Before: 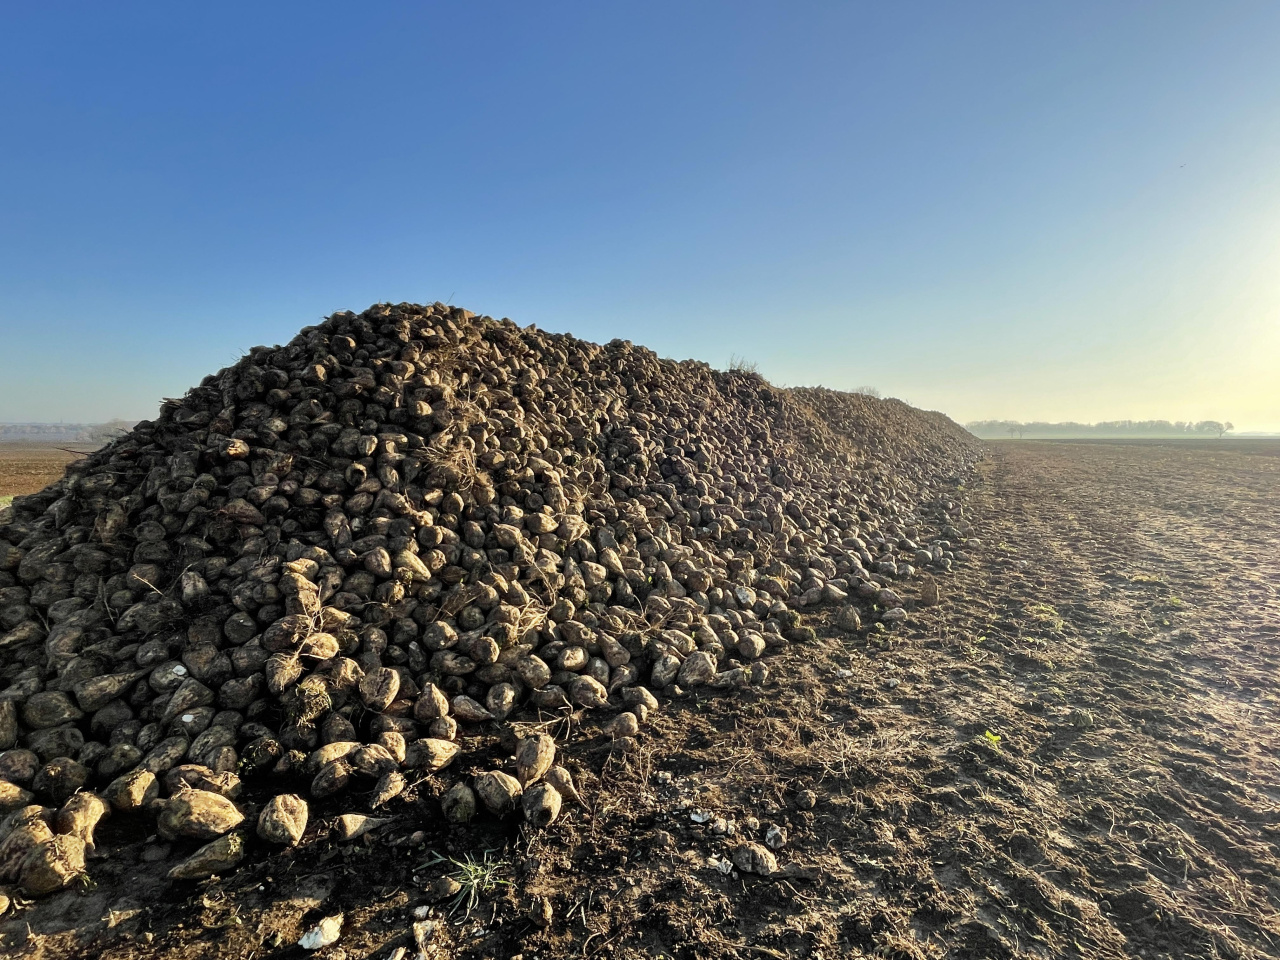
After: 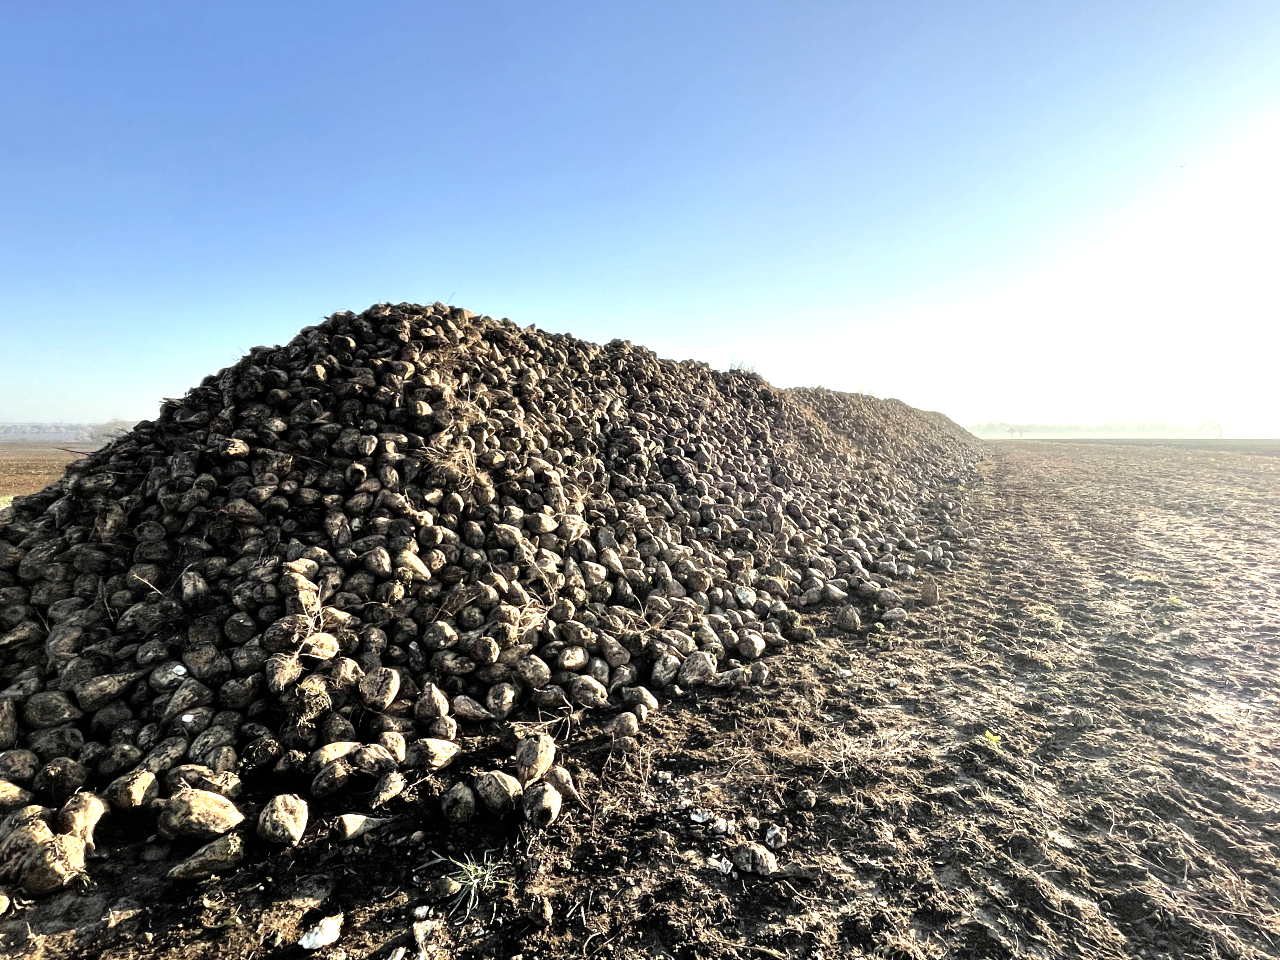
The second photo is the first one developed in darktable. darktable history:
color correction: highlights b* 0.068, saturation 0.773
tone equalizer: -8 EV -1.08 EV, -7 EV -1.03 EV, -6 EV -0.884 EV, -5 EV -0.543 EV, -3 EV 0.609 EV, -2 EV 0.841 EV, -1 EV 1 EV, +0 EV 1.08 EV
